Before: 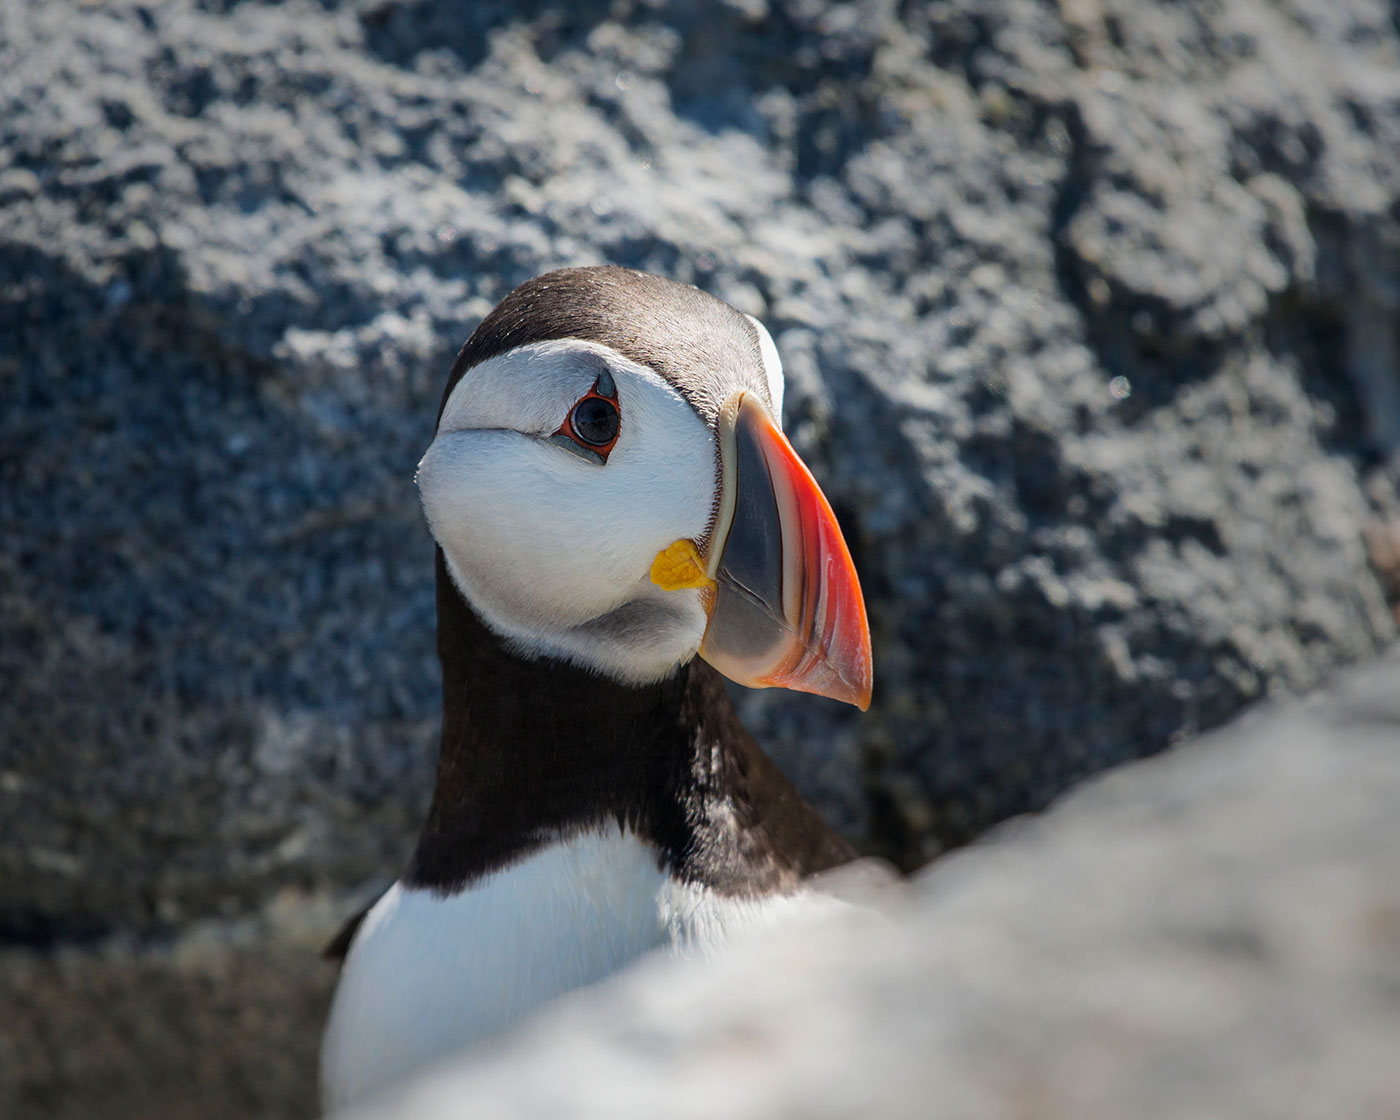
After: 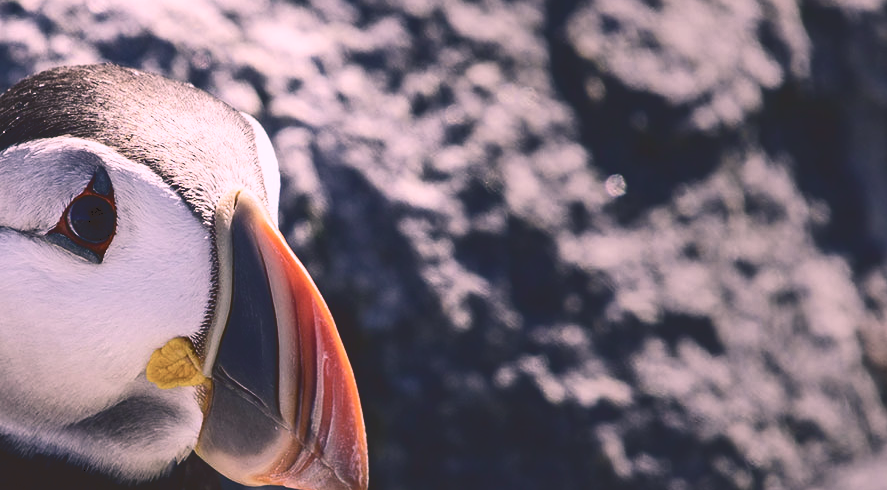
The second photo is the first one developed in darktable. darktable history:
tone curve: curves: ch0 [(0, 0) (0.003, 0.156) (0.011, 0.156) (0.025, 0.161) (0.044, 0.161) (0.069, 0.161) (0.1, 0.166) (0.136, 0.168) (0.177, 0.179) (0.224, 0.202) (0.277, 0.241) (0.335, 0.296) (0.399, 0.378) (0.468, 0.484) (0.543, 0.604) (0.623, 0.728) (0.709, 0.822) (0.801, 0.918) (0.898, 0.98) (1, 1)], color space Lab, independent channels, preserve colors none
color correction: highlights a* 39.65, highlights b* 39.52, saturation 0.687
color calibration: illuminant custom, x 0.432, y 0.394, temperature 3121.67 K
crop: left 36.02%, top 18.118%, right 0.558%, bottom 38.037%
